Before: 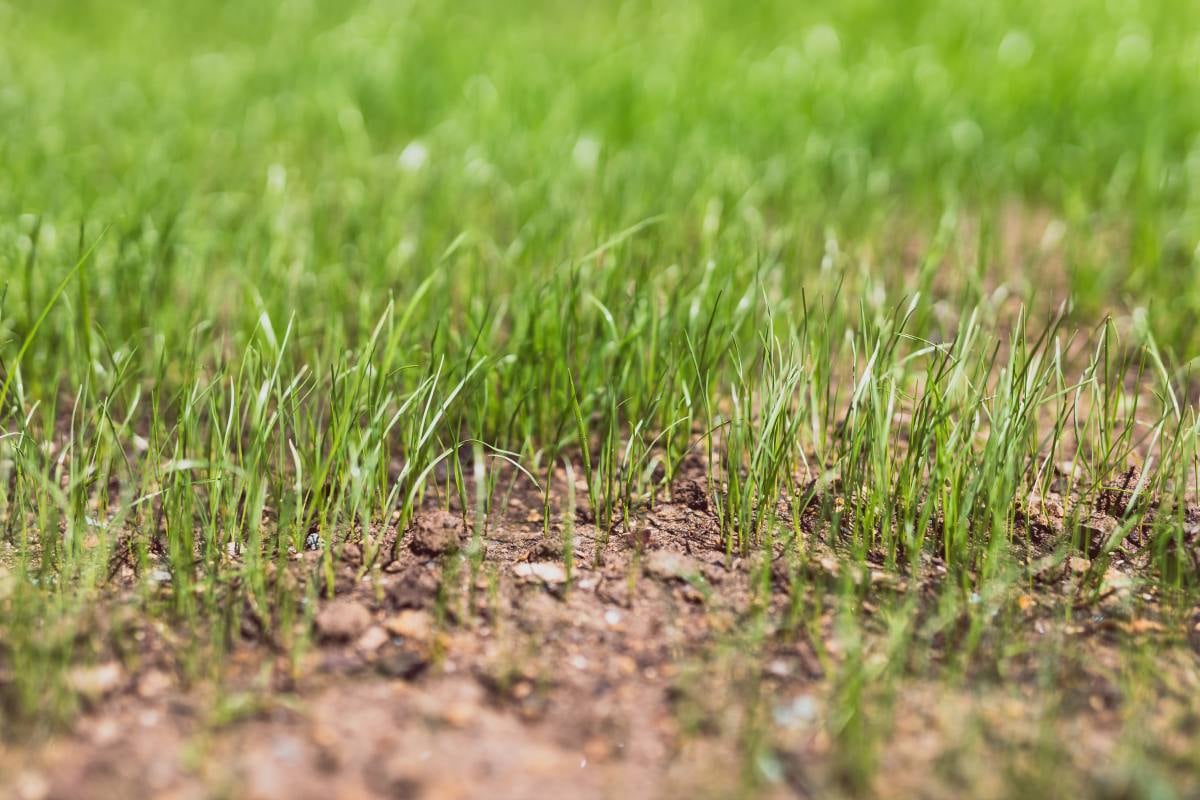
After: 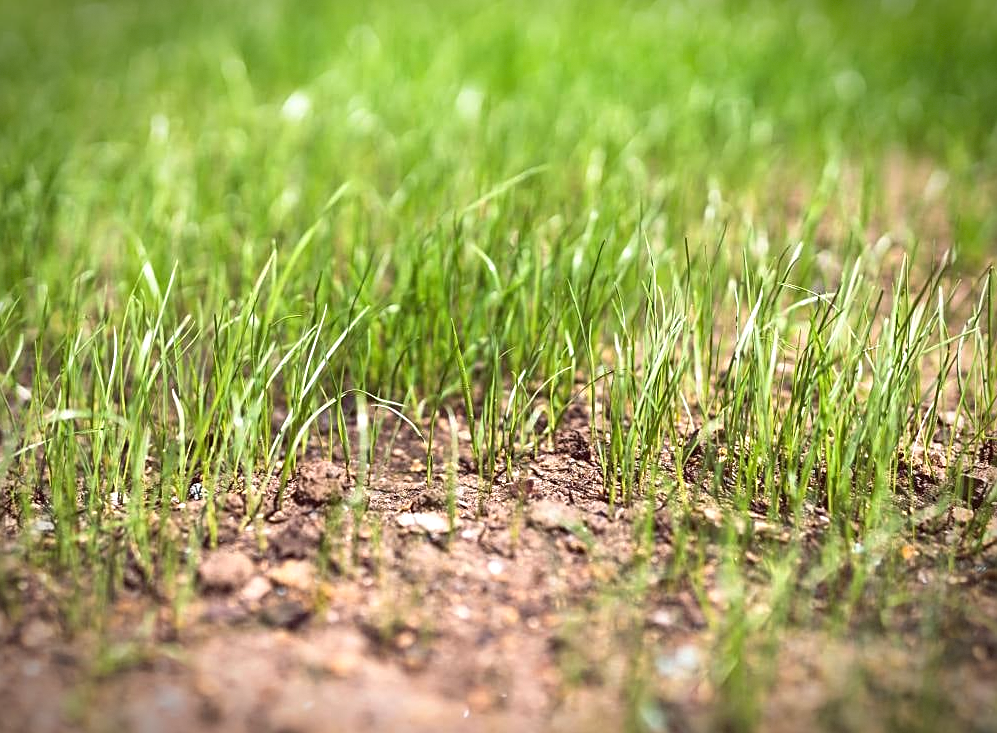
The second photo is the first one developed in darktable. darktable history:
crop: left 9.786%, top 6.259%, right 7.127%, bottom 2.107%
sharpen: amount 0.493
vignetting: brightness -0.649, saturation -0.013, automatic ratio true, dithering 8-bit output
exposure: black level correction 0.001, exposure 0.498 EV, compensate highlight preservation false
